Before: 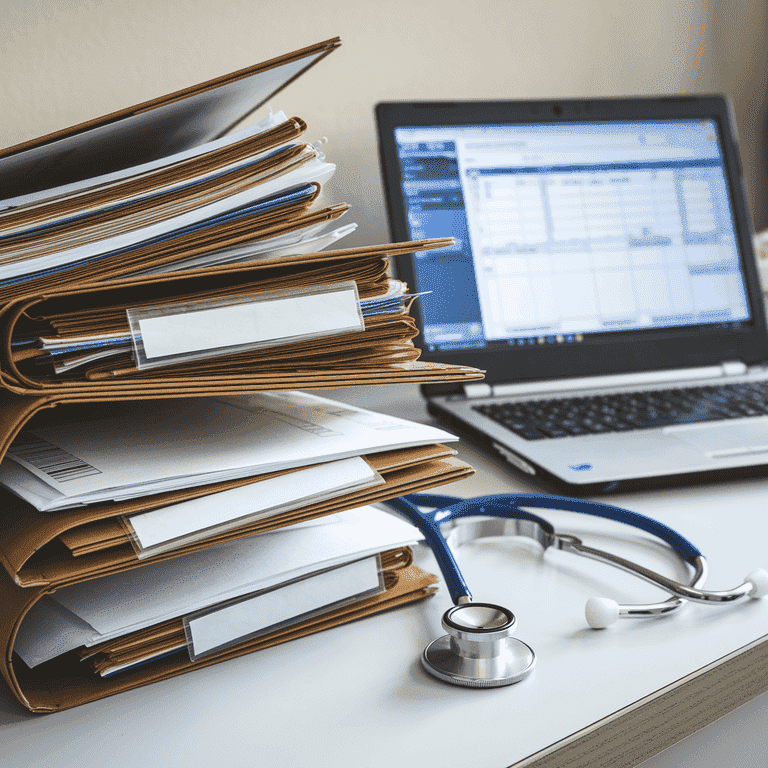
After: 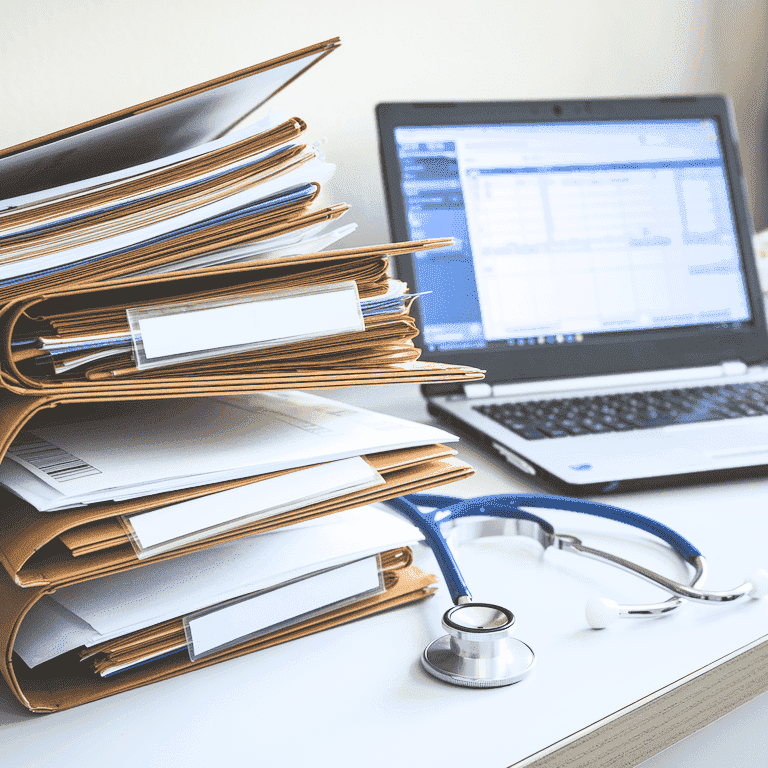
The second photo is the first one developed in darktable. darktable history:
white balance: red 0.967, blue 1.049
filmic rgb: black relative exposure -8.15 EV, white relative exposure 3.76 EV, hardness 4.46
exposure: black level correction 0.001, exposure 1.398 EV, compensate exposure bias true, compensate highlight preservation false
contrast equalizer: octaves 7, y [[0.6 ×6], [0.55 ×6], [0 ×6], [0 ×6], [0 ×6]], mix -0.2
